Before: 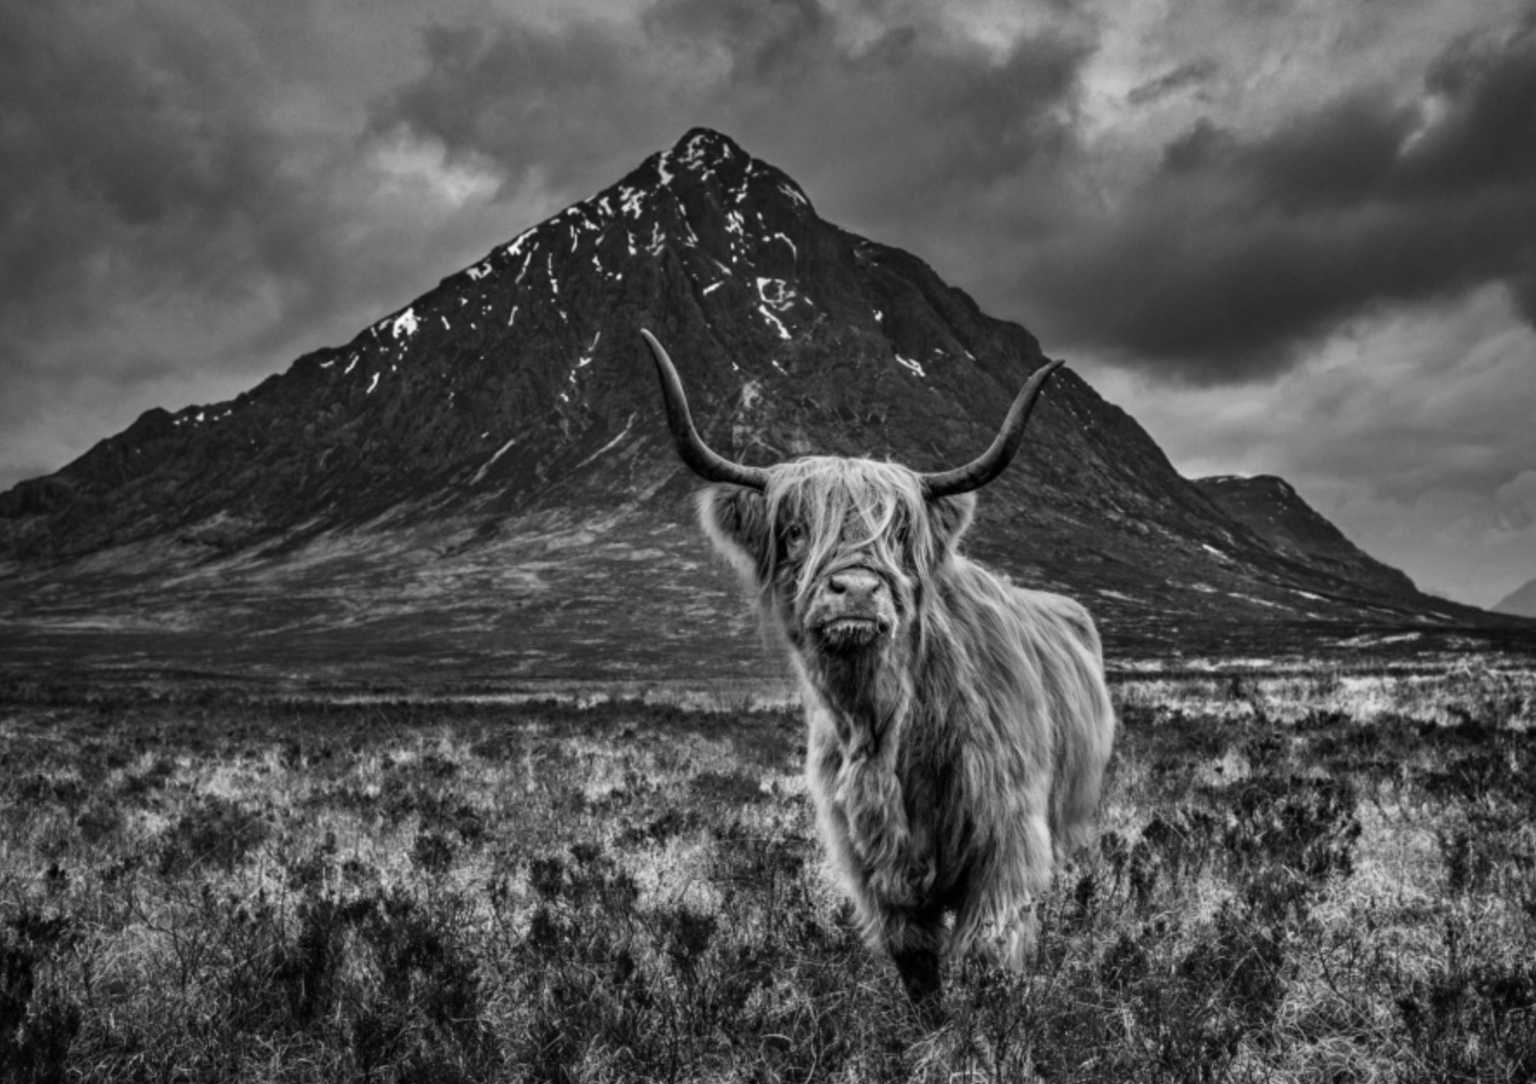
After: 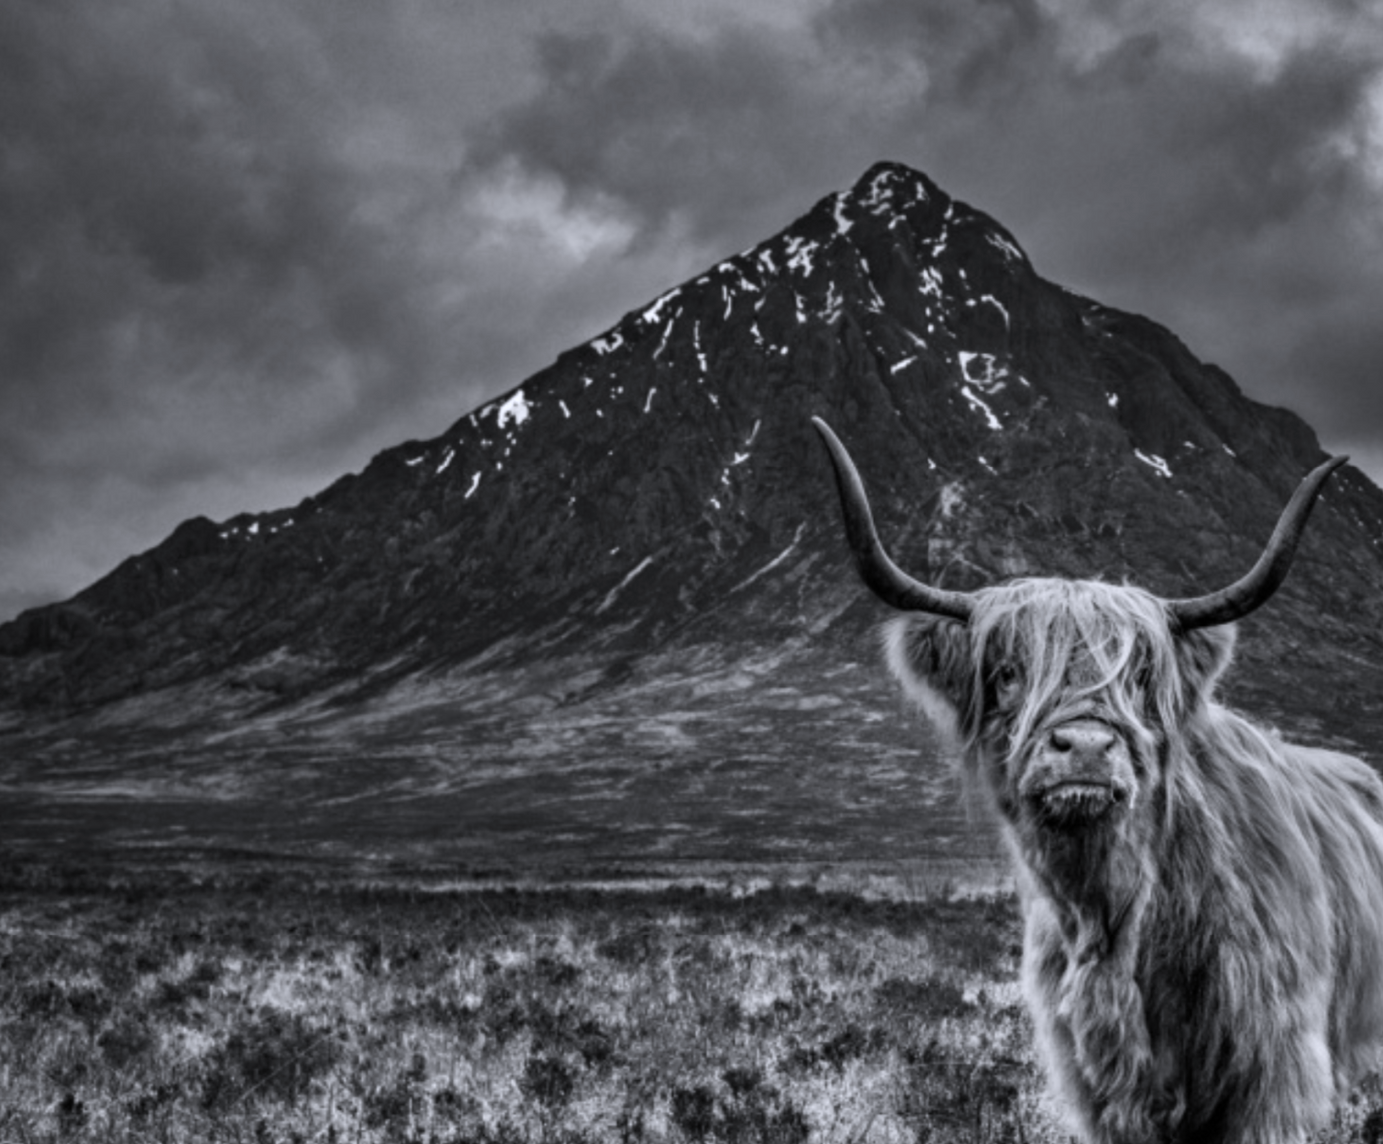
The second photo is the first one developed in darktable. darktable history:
white balance: red 0.984, blue 1.059
crop: right 28.885%, bottom 16.626%
